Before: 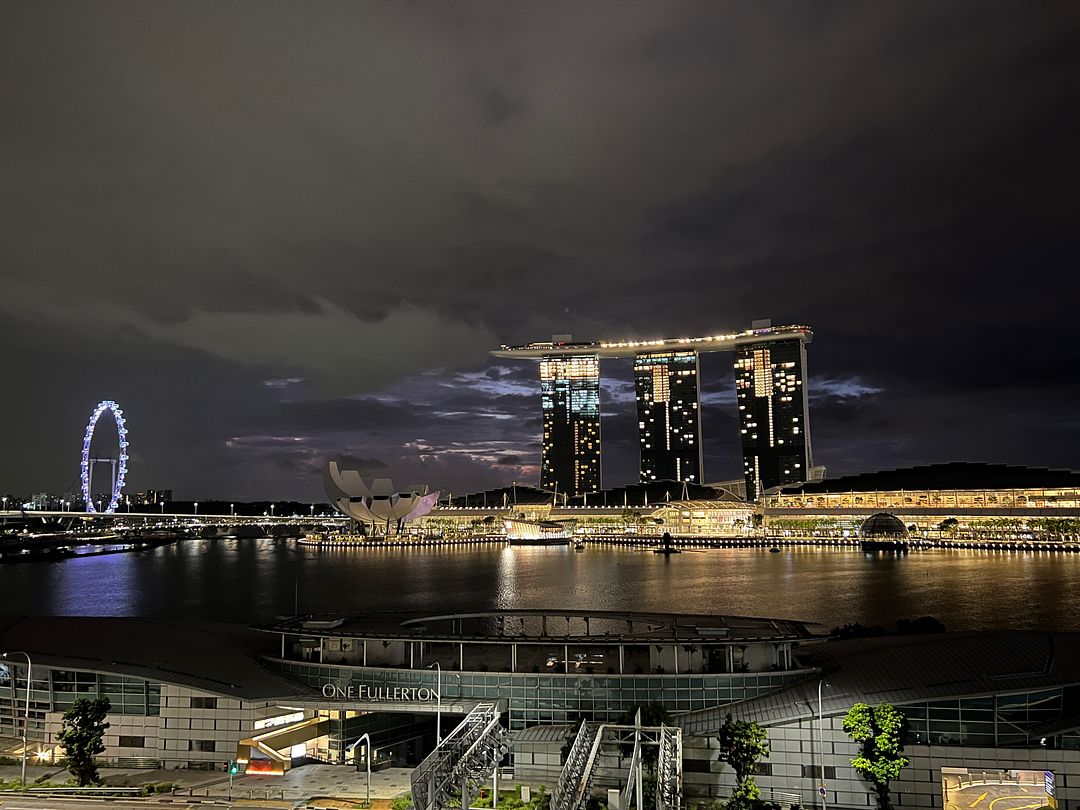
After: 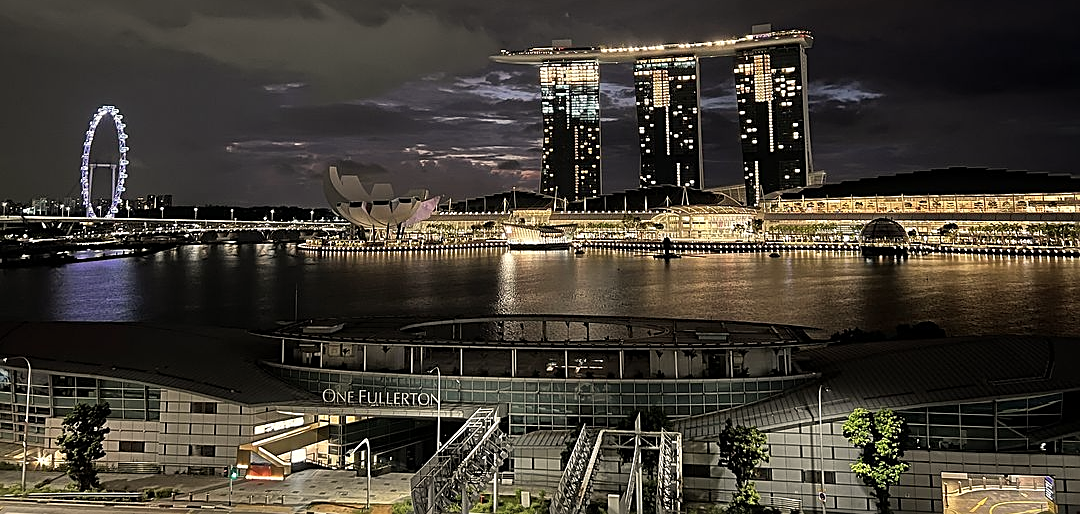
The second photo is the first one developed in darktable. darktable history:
sharpen: on, module defaults
white balance: red 1.045, blue 0.932
crop and rotate: top 36.435%
color correction: saturation 0.8
exposure: compensate highlight preservation false
